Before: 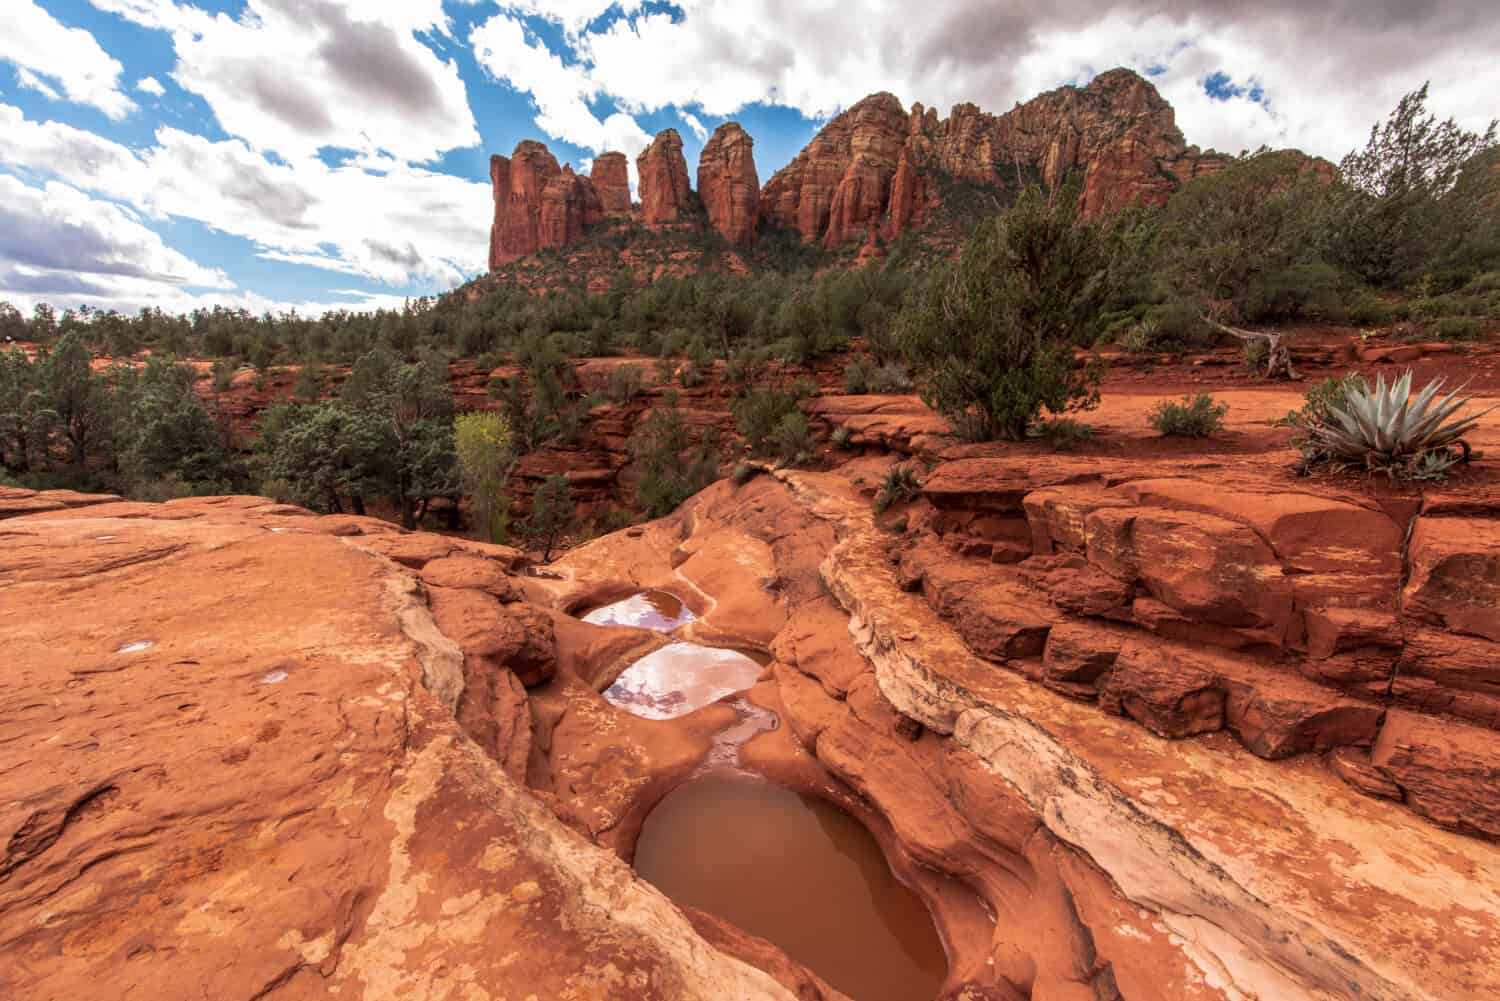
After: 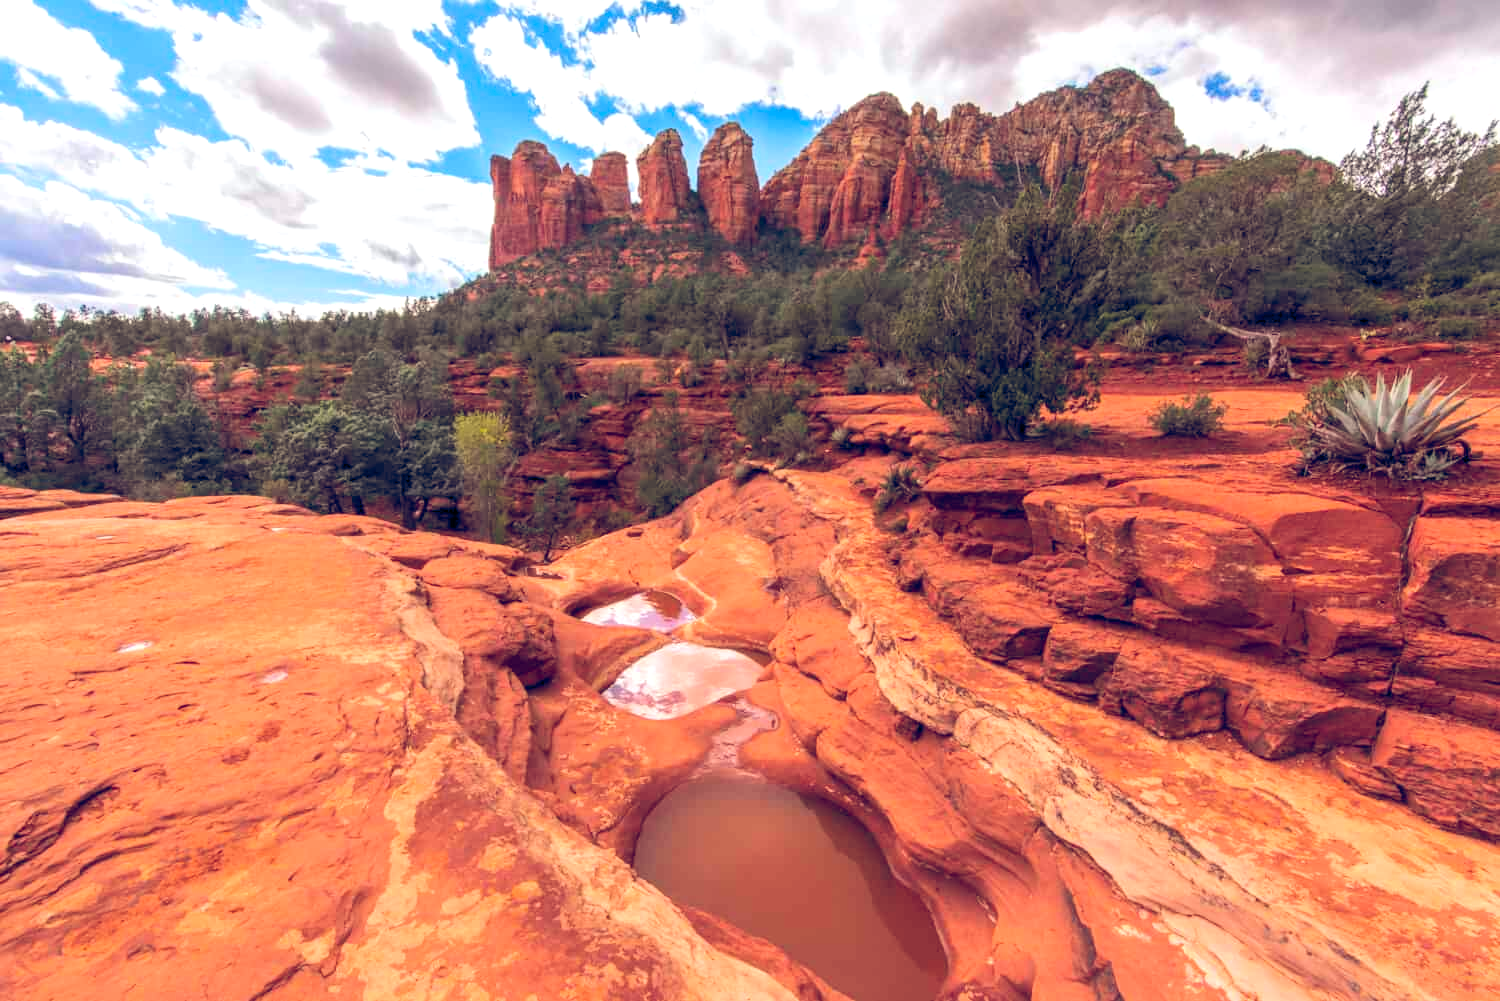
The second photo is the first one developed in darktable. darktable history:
color balance rgb: highlights gain › luminance 17.476%, global offset › chroma 0.253%, global offset › hue 256.47°, perceptual saturation grading › global saturation 0.369%, perceptual brilliance grading › mid-tones 9.245%, perceptual brilliance grading › shadows 15.189%, global vibrance 20%
contrast brightness saturation: contrast 0.07, brightness 0.076, saturation 0.181
